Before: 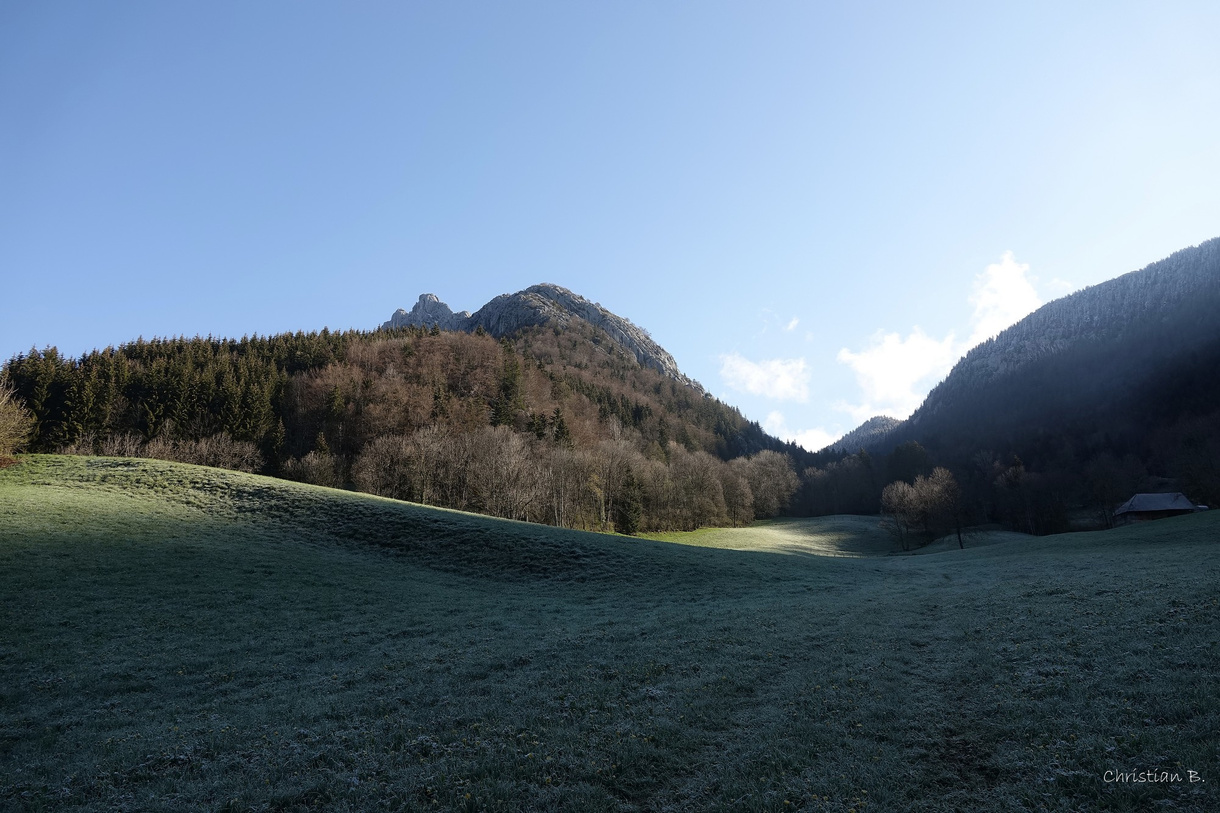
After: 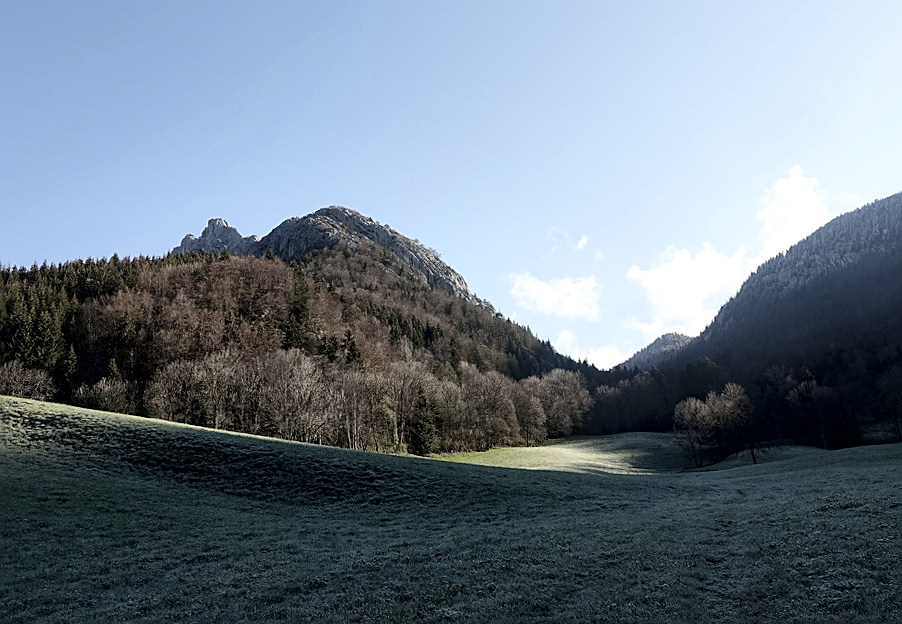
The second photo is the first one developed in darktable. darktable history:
sharpen: on, module defaults
contrast brightness saturation: contrast 0.11, saturation -0.17
local contrast: mode bilateral grid, contrast 25, coarseness 60, detail 151%, midtone range 0.2
crop: left 16.768%, top 8.653%, right 8.362%, bottom 12.485%
rotate and perspective: rotation -1°, crop left 0.011, crop right 0.989, crop top 0.025, crop bottom 0.975
